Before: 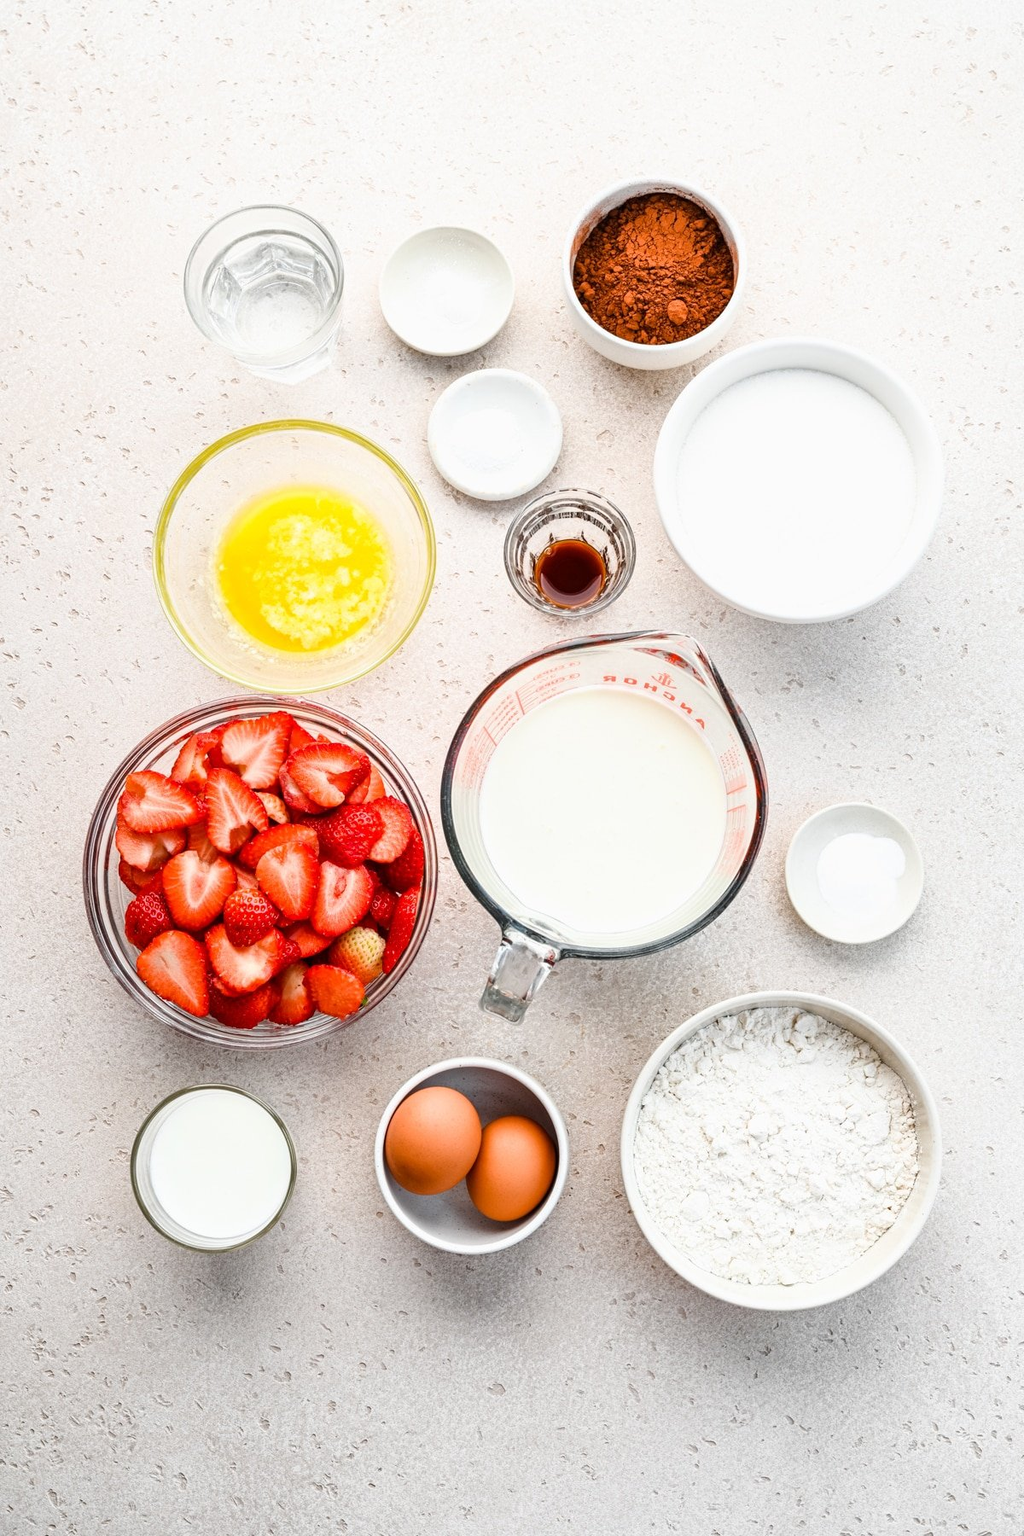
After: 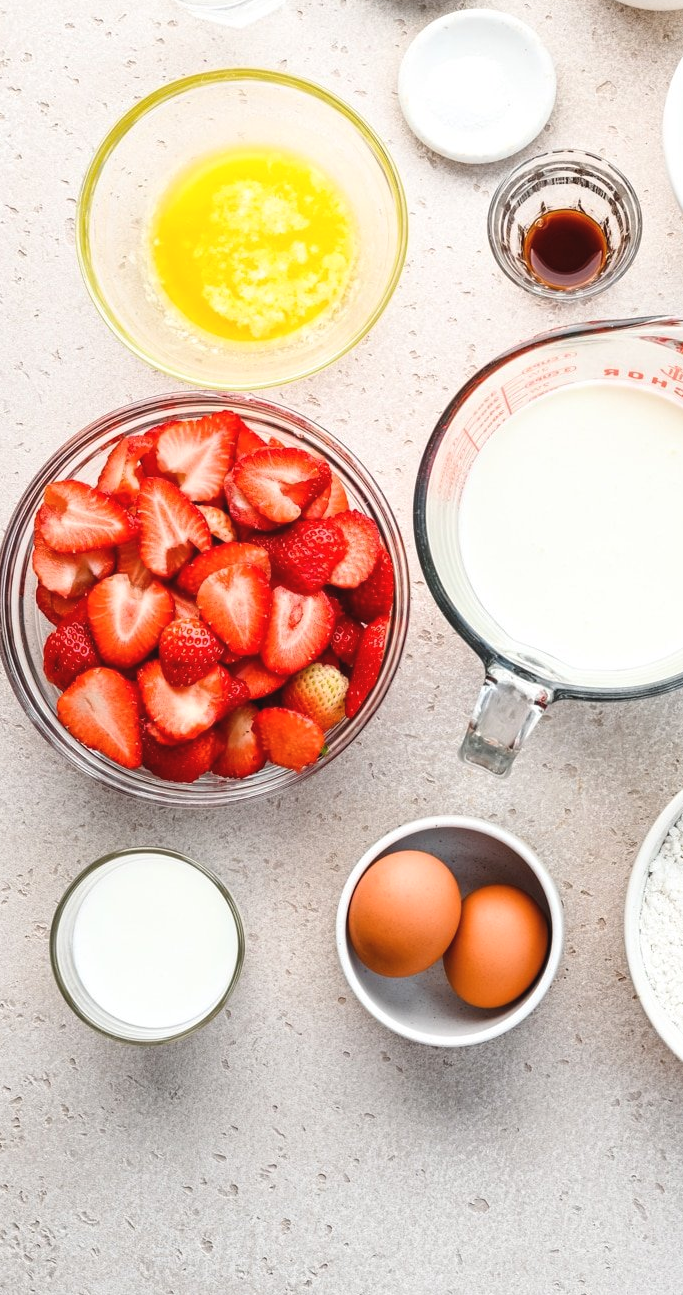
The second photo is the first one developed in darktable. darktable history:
crop: left 8.652%, top 23.534%, right 34.399%, bottom 4.471%
exposure: black level correction -0.004, exposure 0.052 EV, compensate highlight preservation false
